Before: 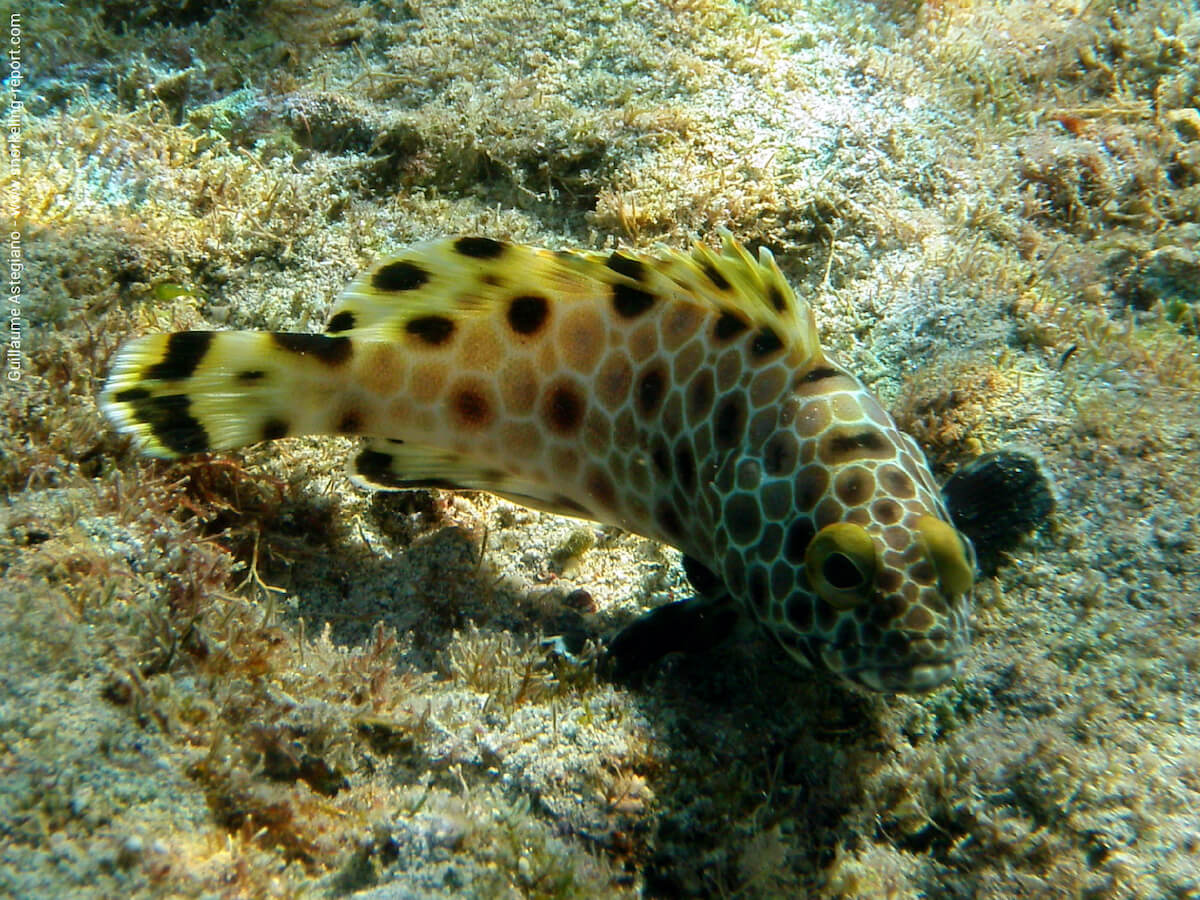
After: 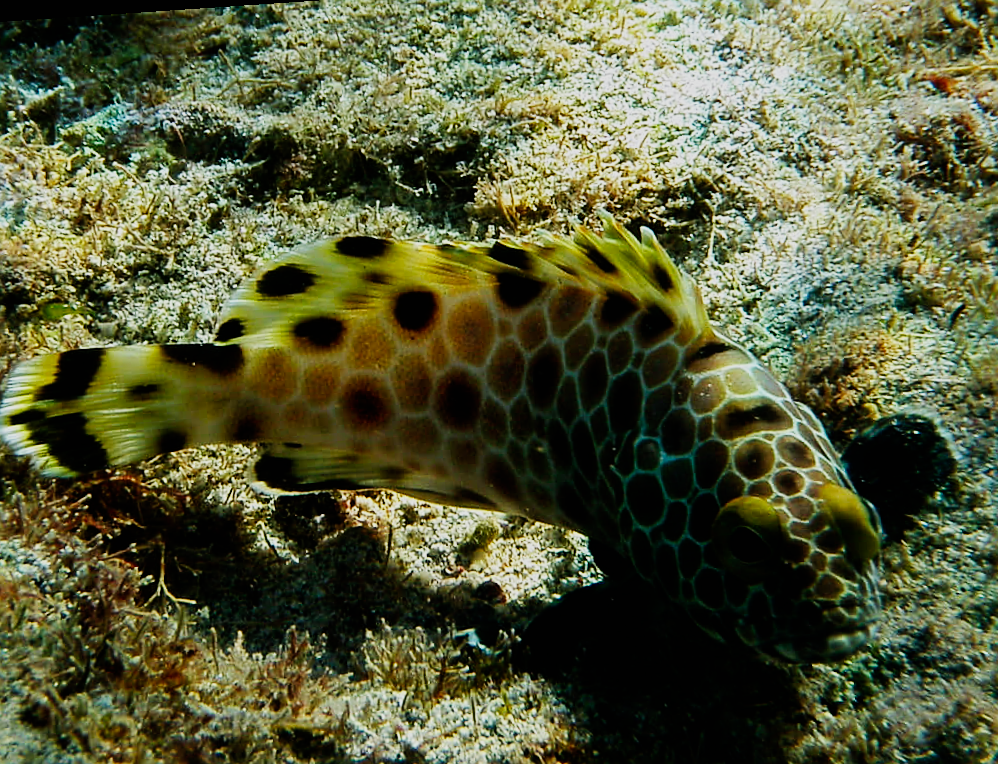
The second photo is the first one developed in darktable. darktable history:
sigmoid: contrast 2, skew -0.2, preserve hue 0%, red attenuation 0.1, red rotation 0.035, green attenuation 0.1, green rotation -0.017, blue attenuation 0.15, blue rotation -0.052, base primaries Rec2020
exposure: exposure -0.462 EV, compensate highlight preservation false
crop and rotate: left 10.77%, top 5.1%, right 10.41%, bottom 16.76%
rotate and perspective: rotation -4.2°, shear 0.006, automatic cropping off
sharpen: on, module defaults
